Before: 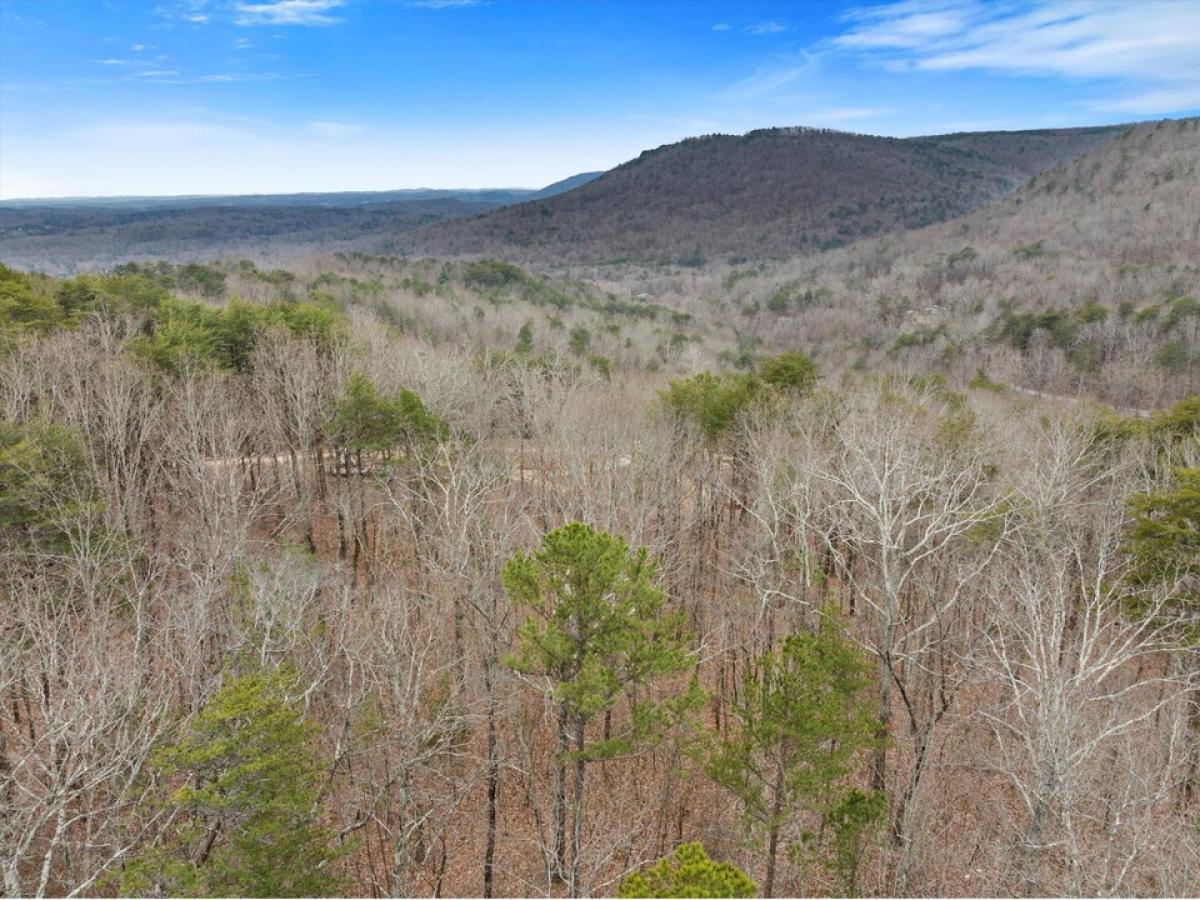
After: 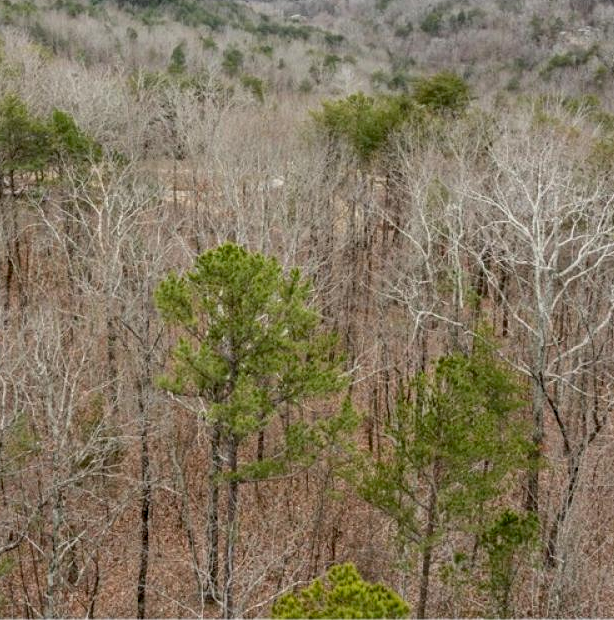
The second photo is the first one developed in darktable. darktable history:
local contrast: detail 130%
exposure: black level correction 0.009, exposure -0.165 EV, compensate exposure bias true, compensate highlight preservation false
crop and rotate: left 28.932%, top 31.021%, right 19.842%
